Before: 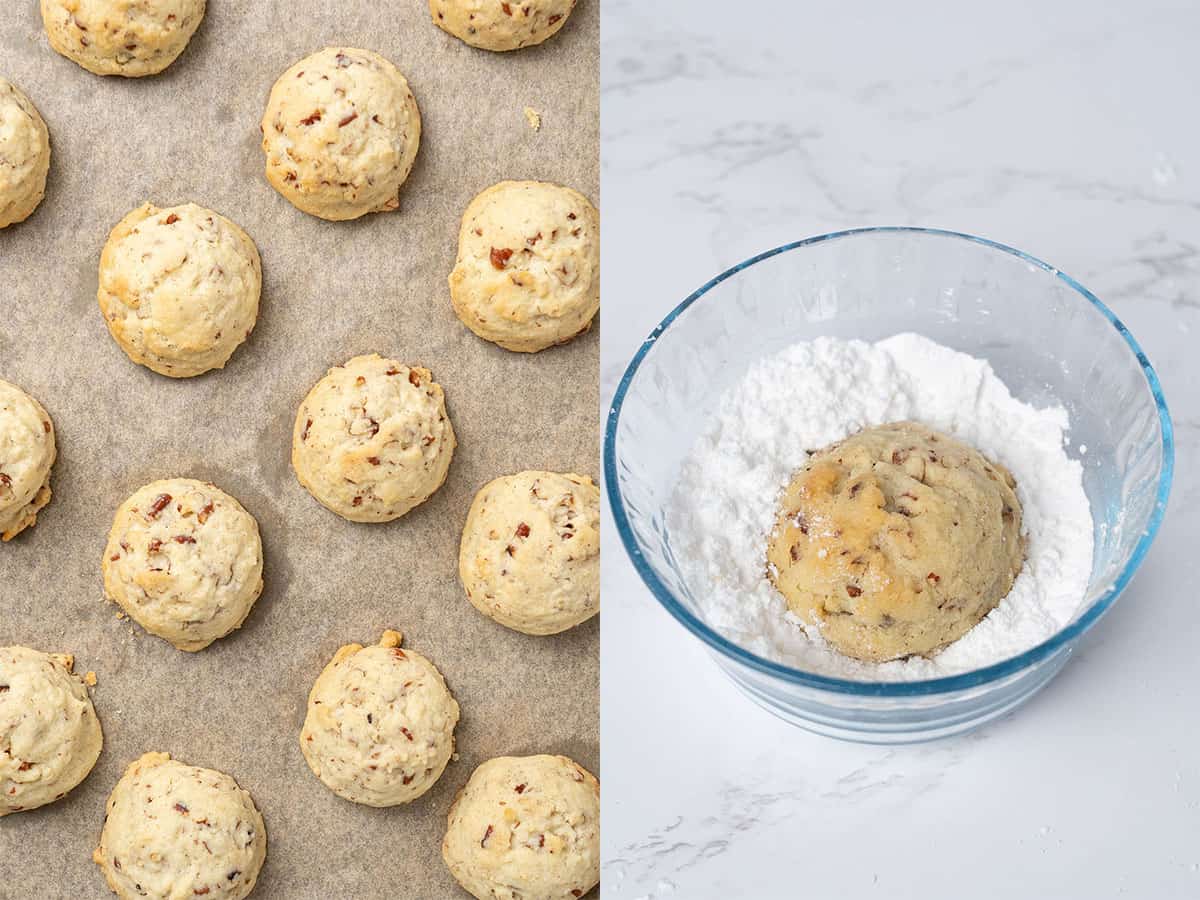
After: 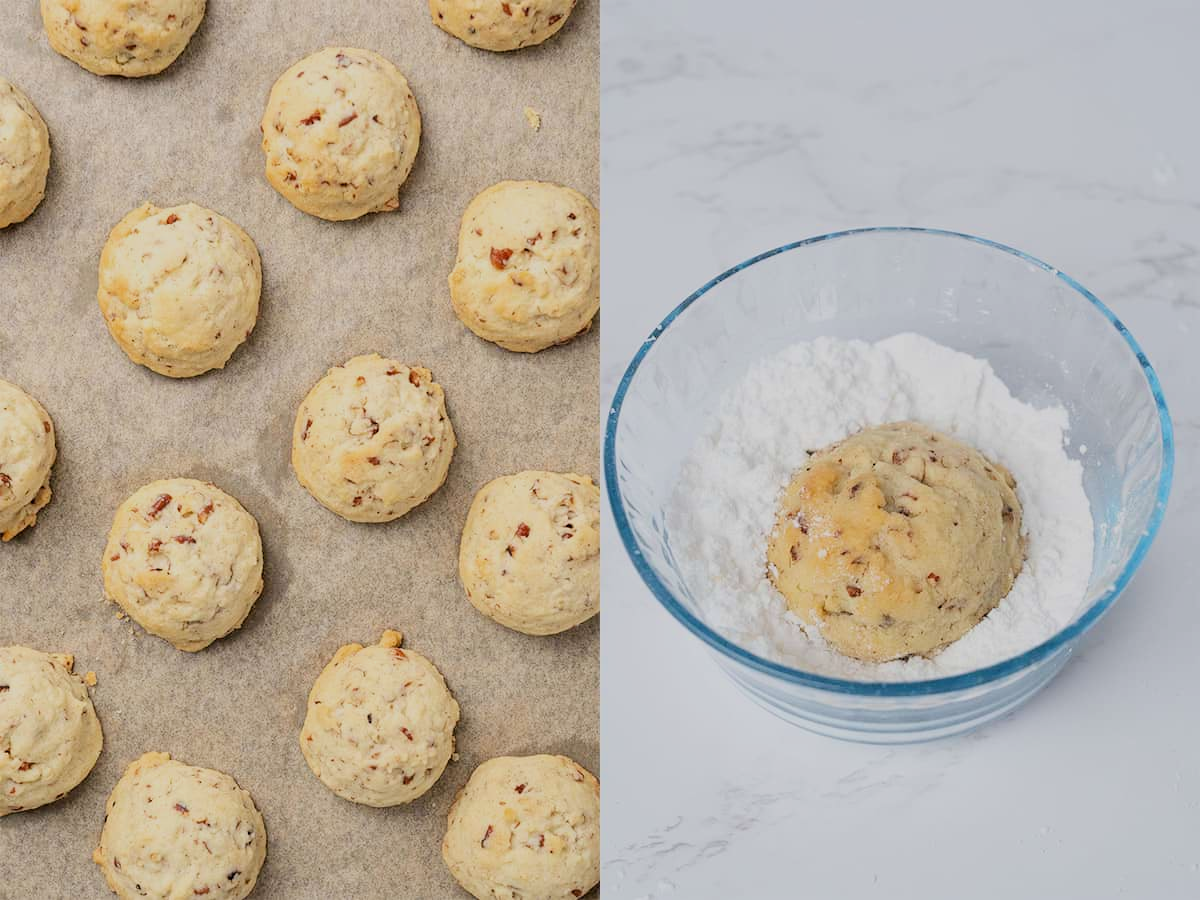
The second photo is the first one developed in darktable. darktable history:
filmic rgb: black relative exposure -7.65 EV, white relative exposure 4.56 EV, threshold 2.96 EV, hardness 3.61, color science v6 (2022), enable highlight reconstruction true
